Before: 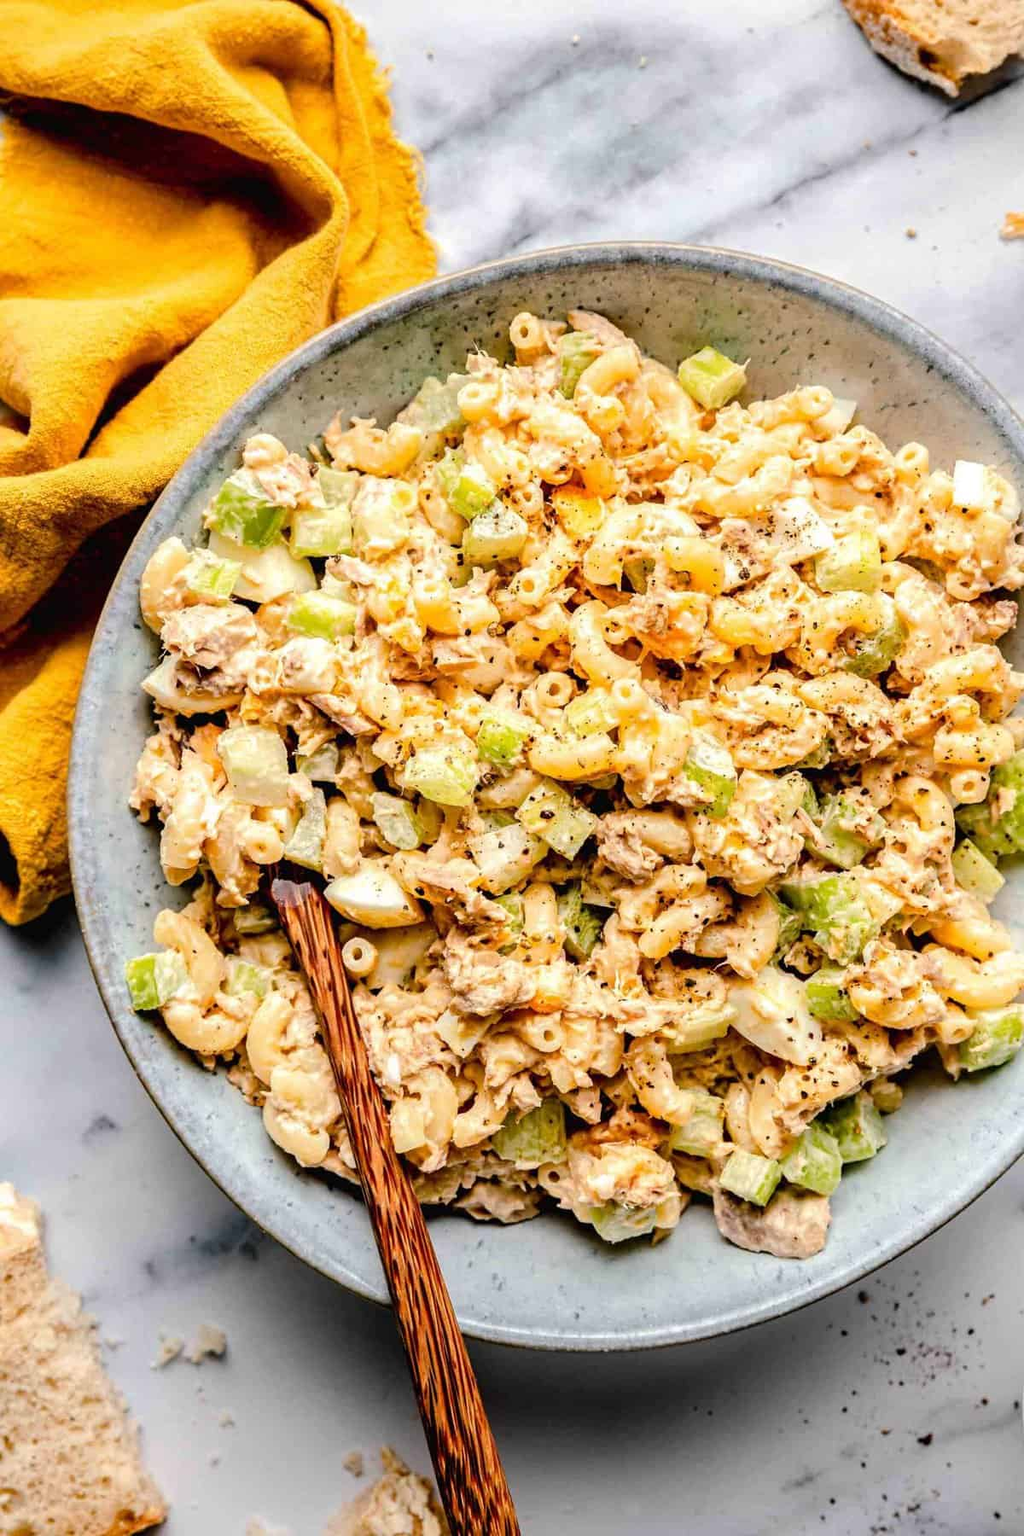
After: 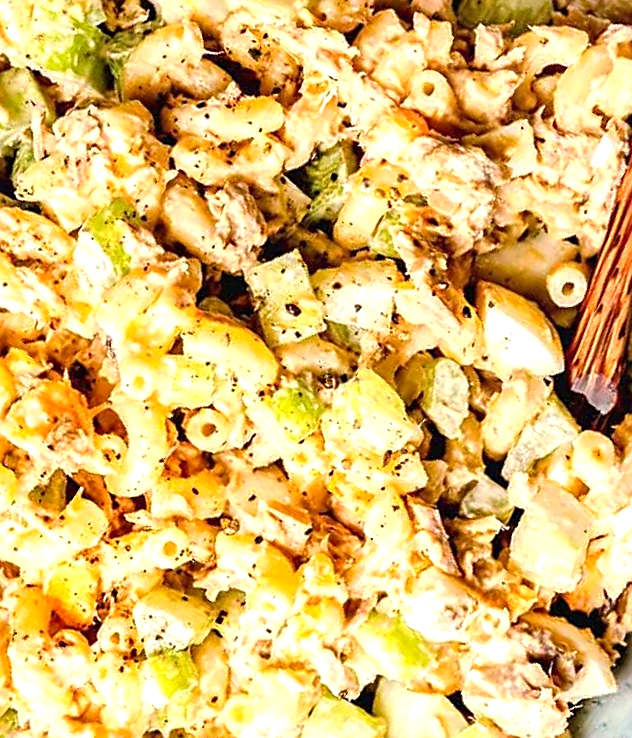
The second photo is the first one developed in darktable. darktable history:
sharpen: on, module defaults
exposure: black level correction 0, exposure 0.499 EV, compensate highlight preservation false
shadows and highlights: shadows 76.11, highlights -23.43, soften with gaussian
crop and rotate: angle 148.09°, left 9.114%, top 15.577%, right 4.401%, bottom 17.031%
